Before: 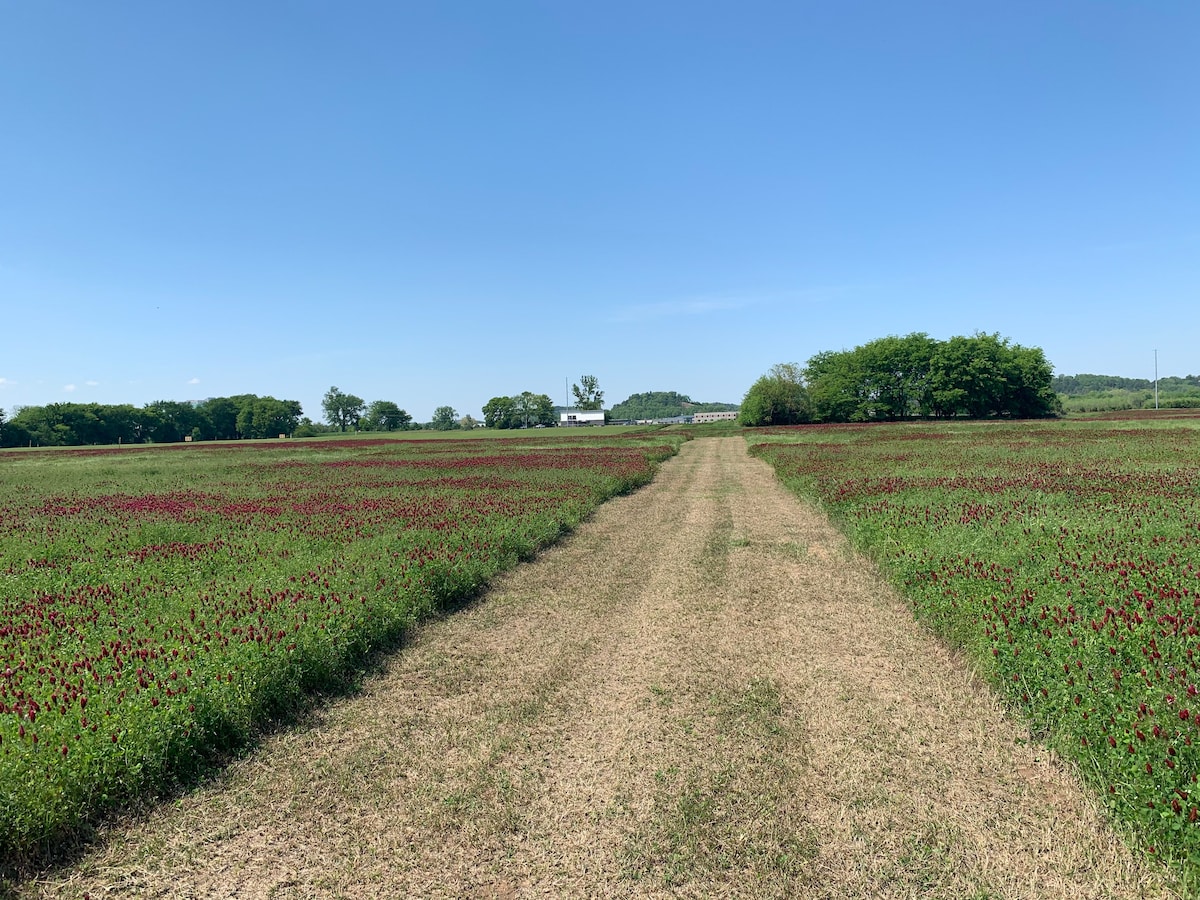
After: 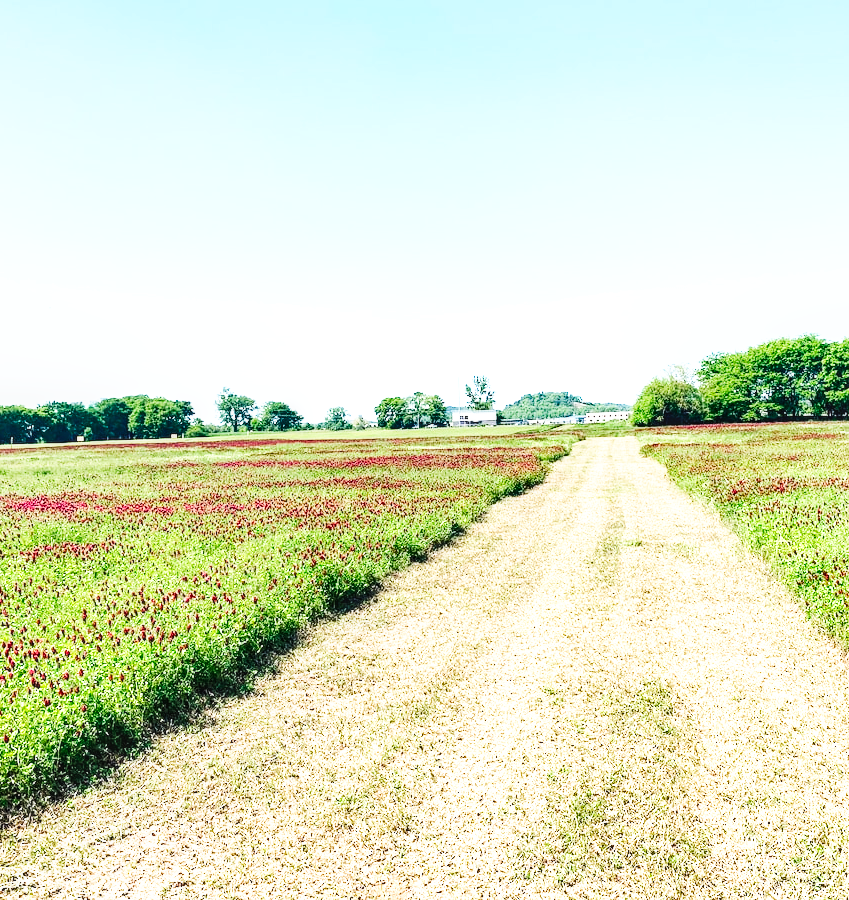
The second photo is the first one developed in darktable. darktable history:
crop and rotate: left 9.053%, right 20.148%
tone curve: curves: ch0 [(0, 0) (0.003, 0.003) (0.011, 0.014) (0.025, 0.031) (0.044, 0.055) (0.069, 0.086) (0.1, 0.124) (0.136, 0.168) (0.177, 0.22) (0.224, 0.278) (0.277, 0.344) (0.335, 0.426) (0.399, 0.515) (0.468, 0.597) (0.543, 0.672) (0.623, 0.746) (0.709, 0.815) (0.801, 0.881) (0.898, 0.939) (1, 1)], color space Lab, independent channels, preserve colors none
local contrast: on, module defaults
tone equalizer: on, module defaults
exposure: black level correction 0, exposure 0.899 EV, compensate highlight preservation false
base curve: curves: ch0 [(0, 0) (0.007, 0.004) (0.027, 0.03) (0.046, 0.07) (0.207, 0.54) (0.442, 0.872) (0.673, 0.972) (1, 1)], preserve colors none
shadows and highlights: shadows 59.23, soften with gaussian
